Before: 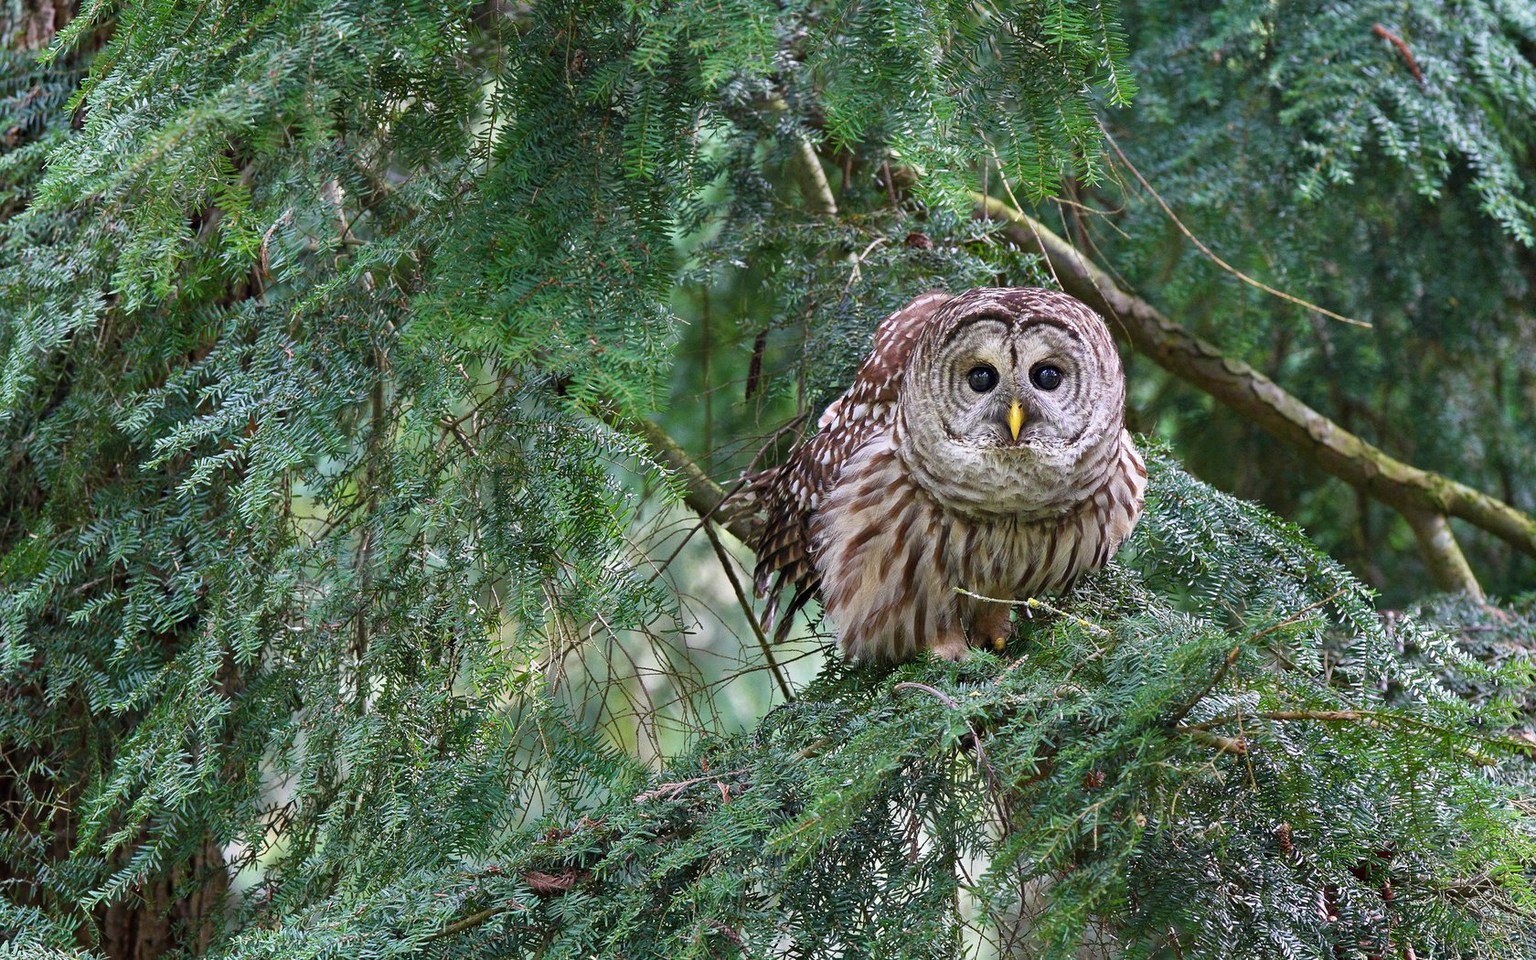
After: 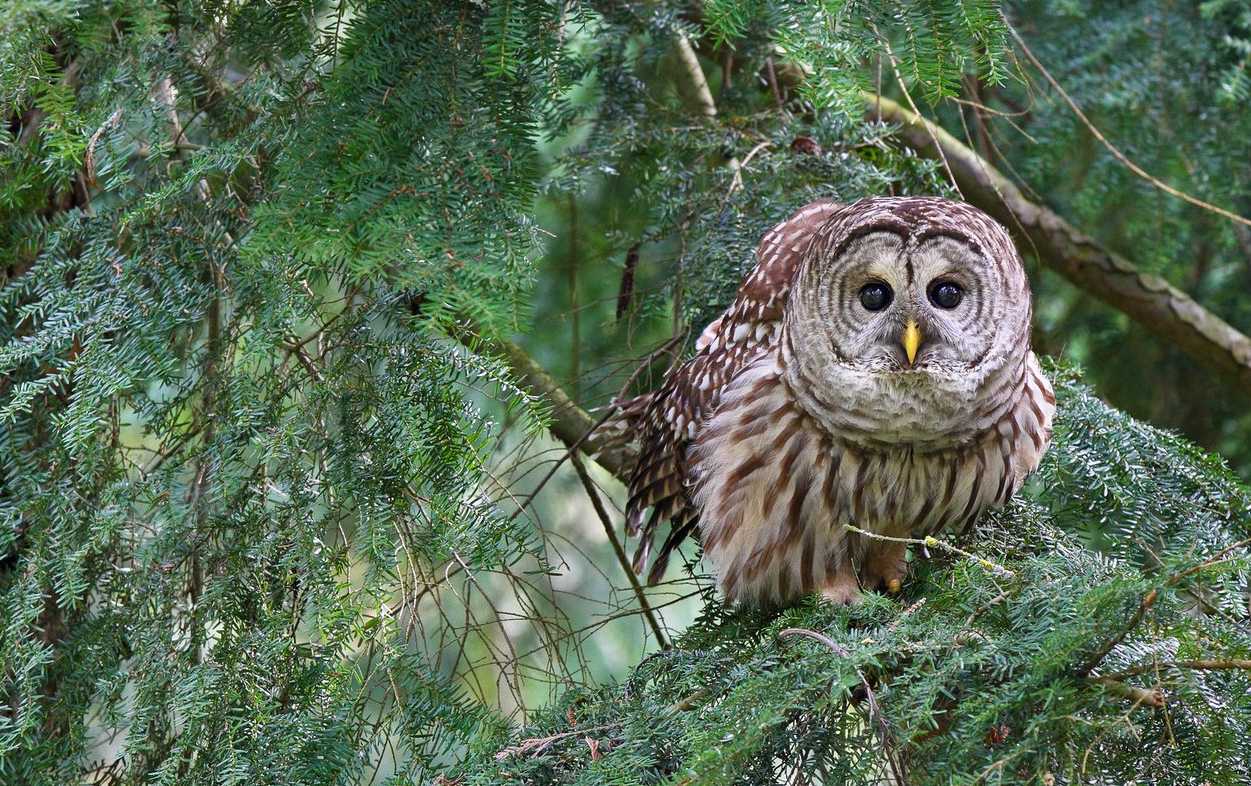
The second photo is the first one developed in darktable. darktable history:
crop and rotate: left 11.856%, top 11.387%, right 13.647%, bottom 13.742%
tone equalizer: -7 EV 0.112 EV
